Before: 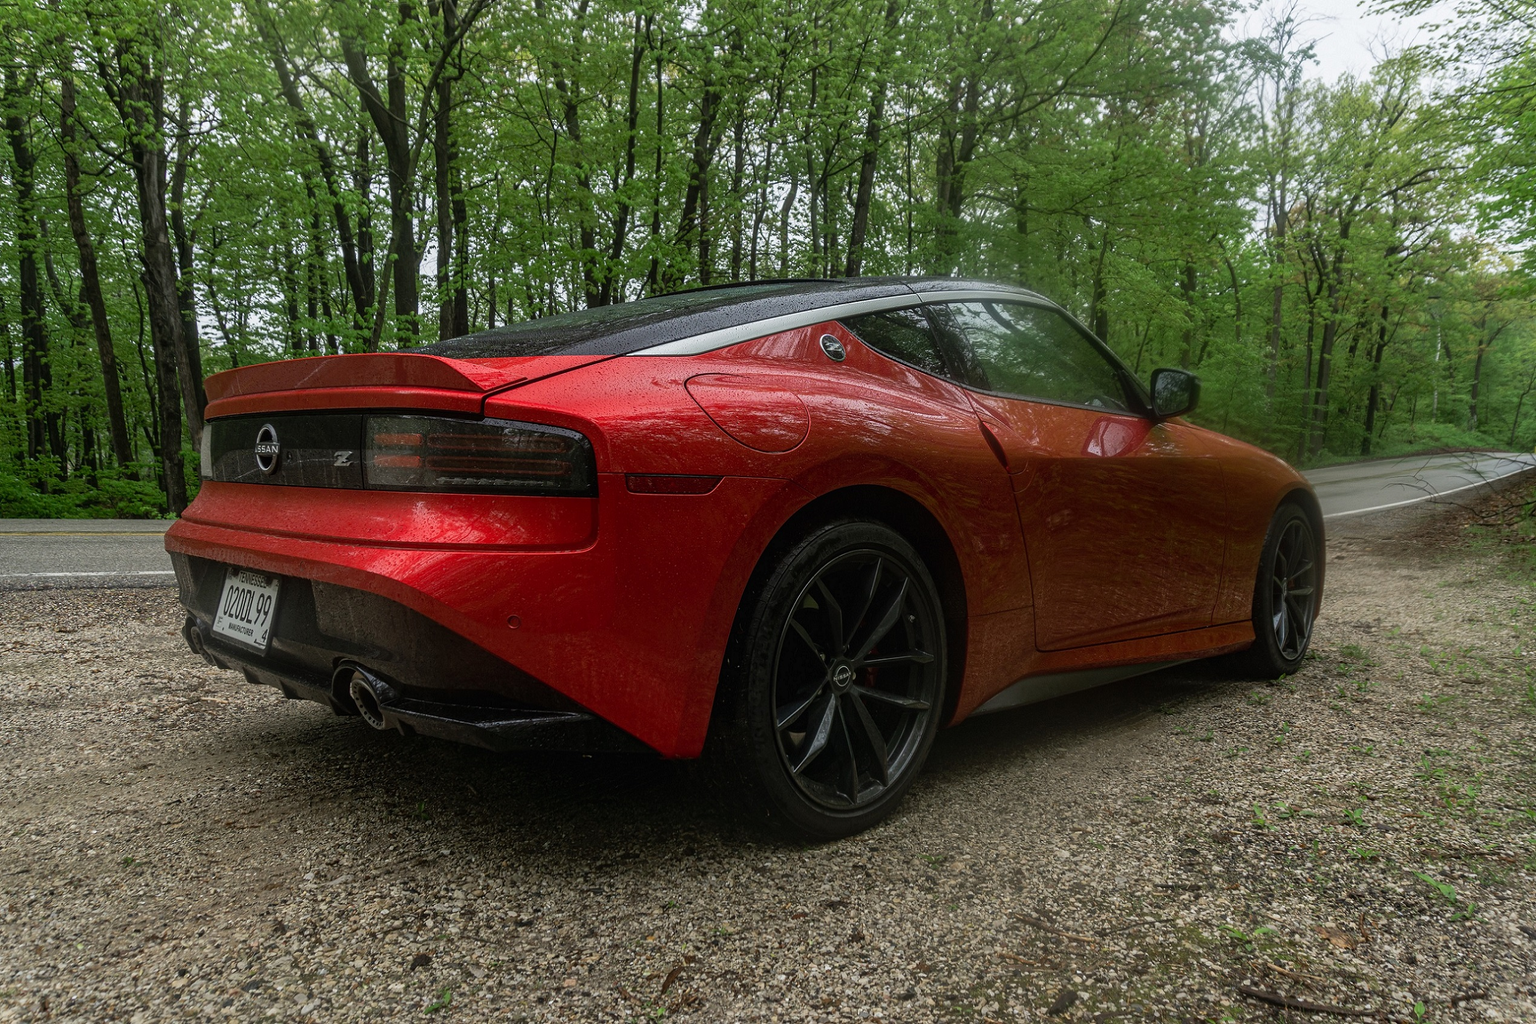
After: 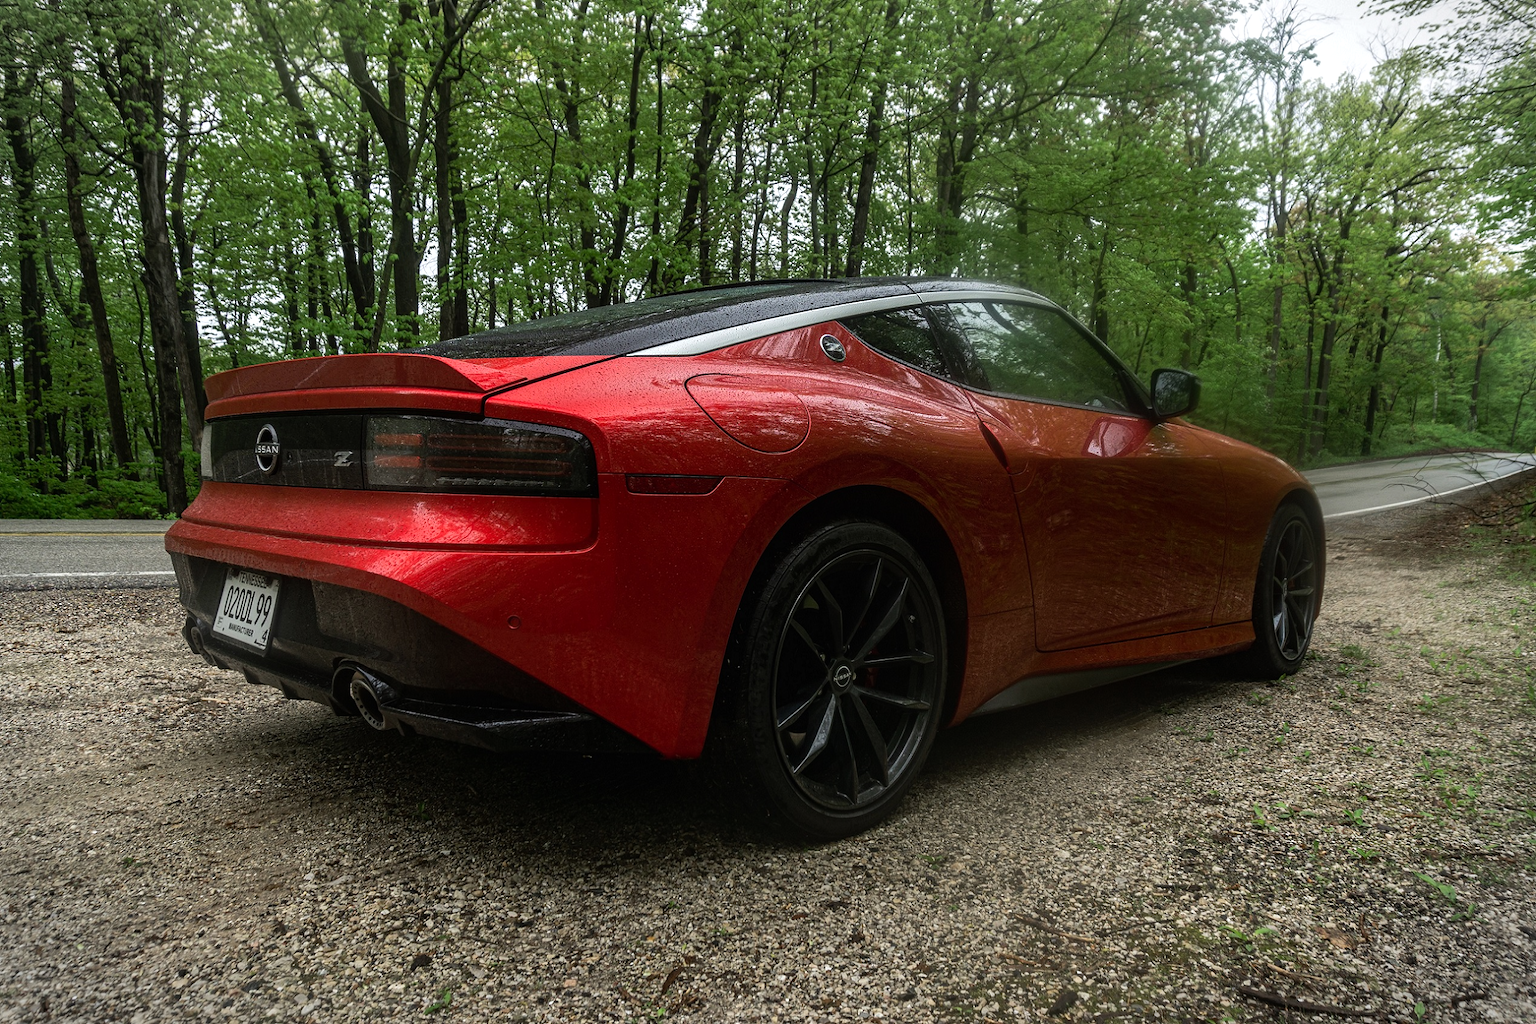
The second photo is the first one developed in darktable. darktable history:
tone equalizer: -8 EV -0.43 EV, -7 EV -0.427 EV, -6 EV -0.325 EV, -5 EV -0.244 EV, -3 EV 0.234 EV, -2 EV 0.329 EV, -1 EV 0.404 EV, +0 EV 0.423 EV, edges refinement/feathering 500, mask exposure compensation -1.57 EV, preserve details no
vignetting: fall-off start 99.43%, width/height ratio 1.304, unbound false
